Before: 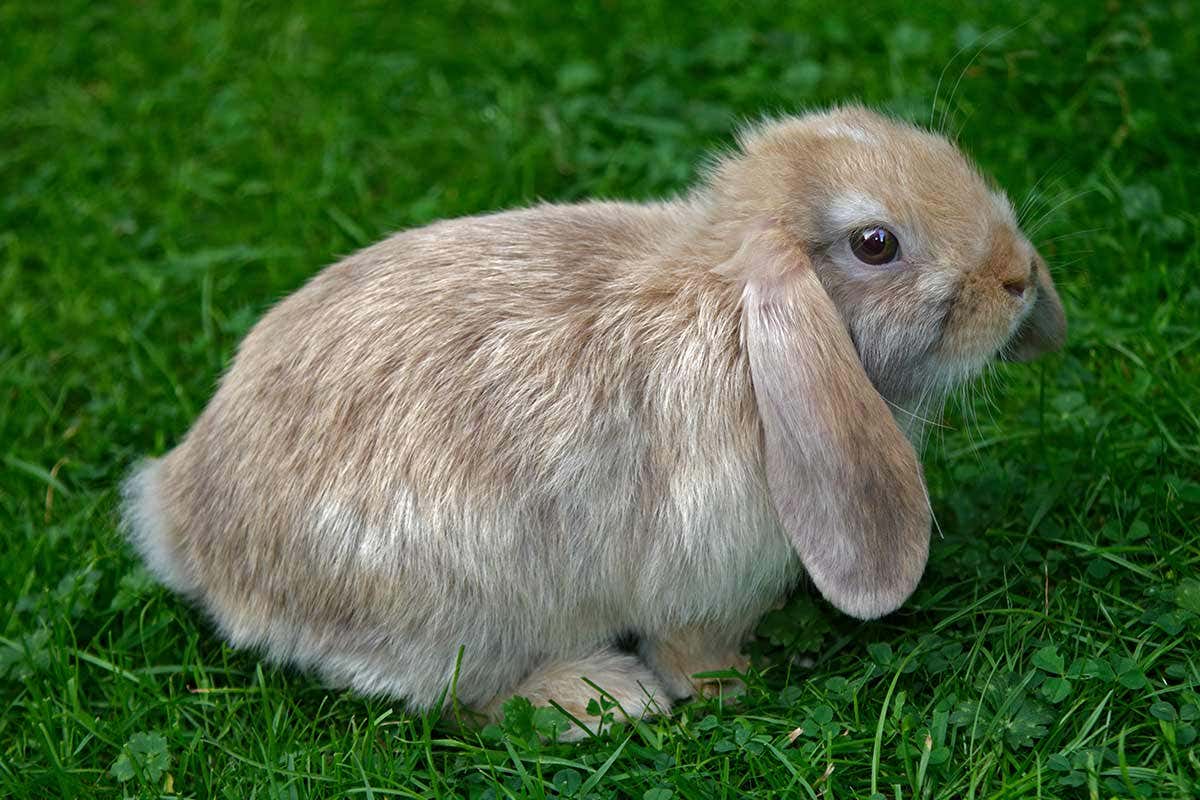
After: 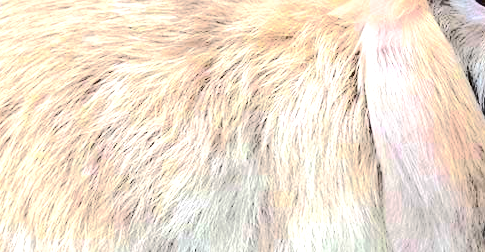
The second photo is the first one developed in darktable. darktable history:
exposure: black level correction 0, exposure 1.096 EV, compensate highlight preservation false
base curve: curves: ch0 [(0, 0) (0.595, 0.418) (1, 1)], preserve colors none
crop: left 31.902%, top 32.166%, right 27.622%, bottom 36.319%
tone curve: curves: ch0 [(0, 0) (0.086, 0.006) (0.148, 0.021) (0.245, 0.105) (0.374, 0.401) (0.444, 0.631) (0.778, 0.915) (1, 1)], color space Lab, independent channels, preserve colors none
